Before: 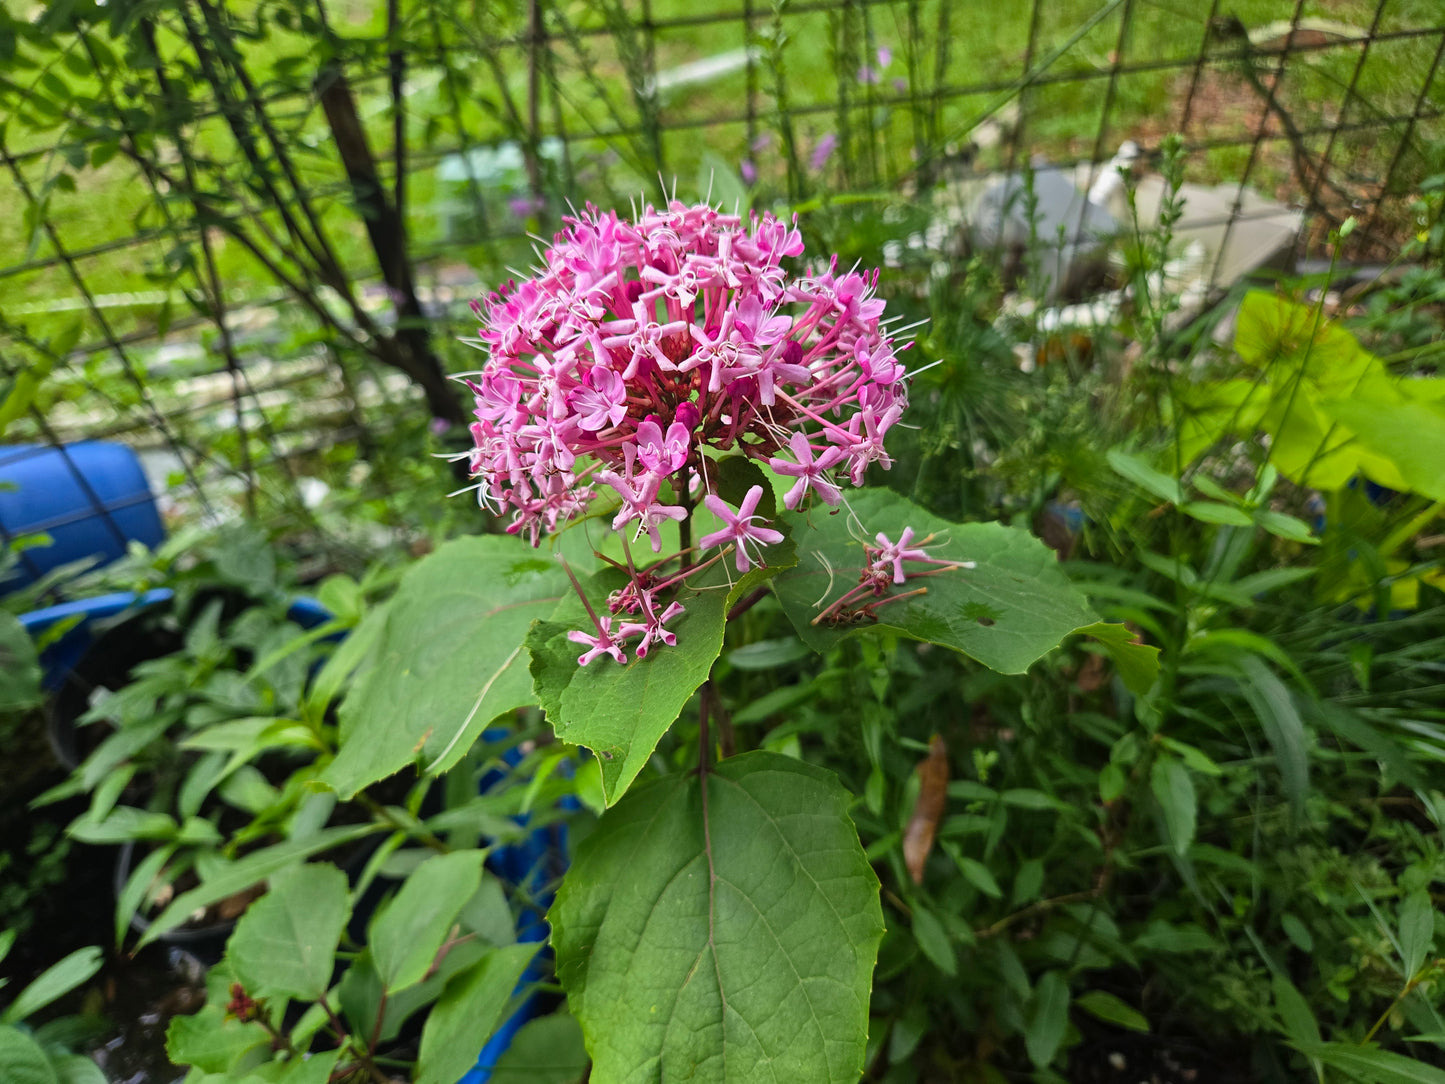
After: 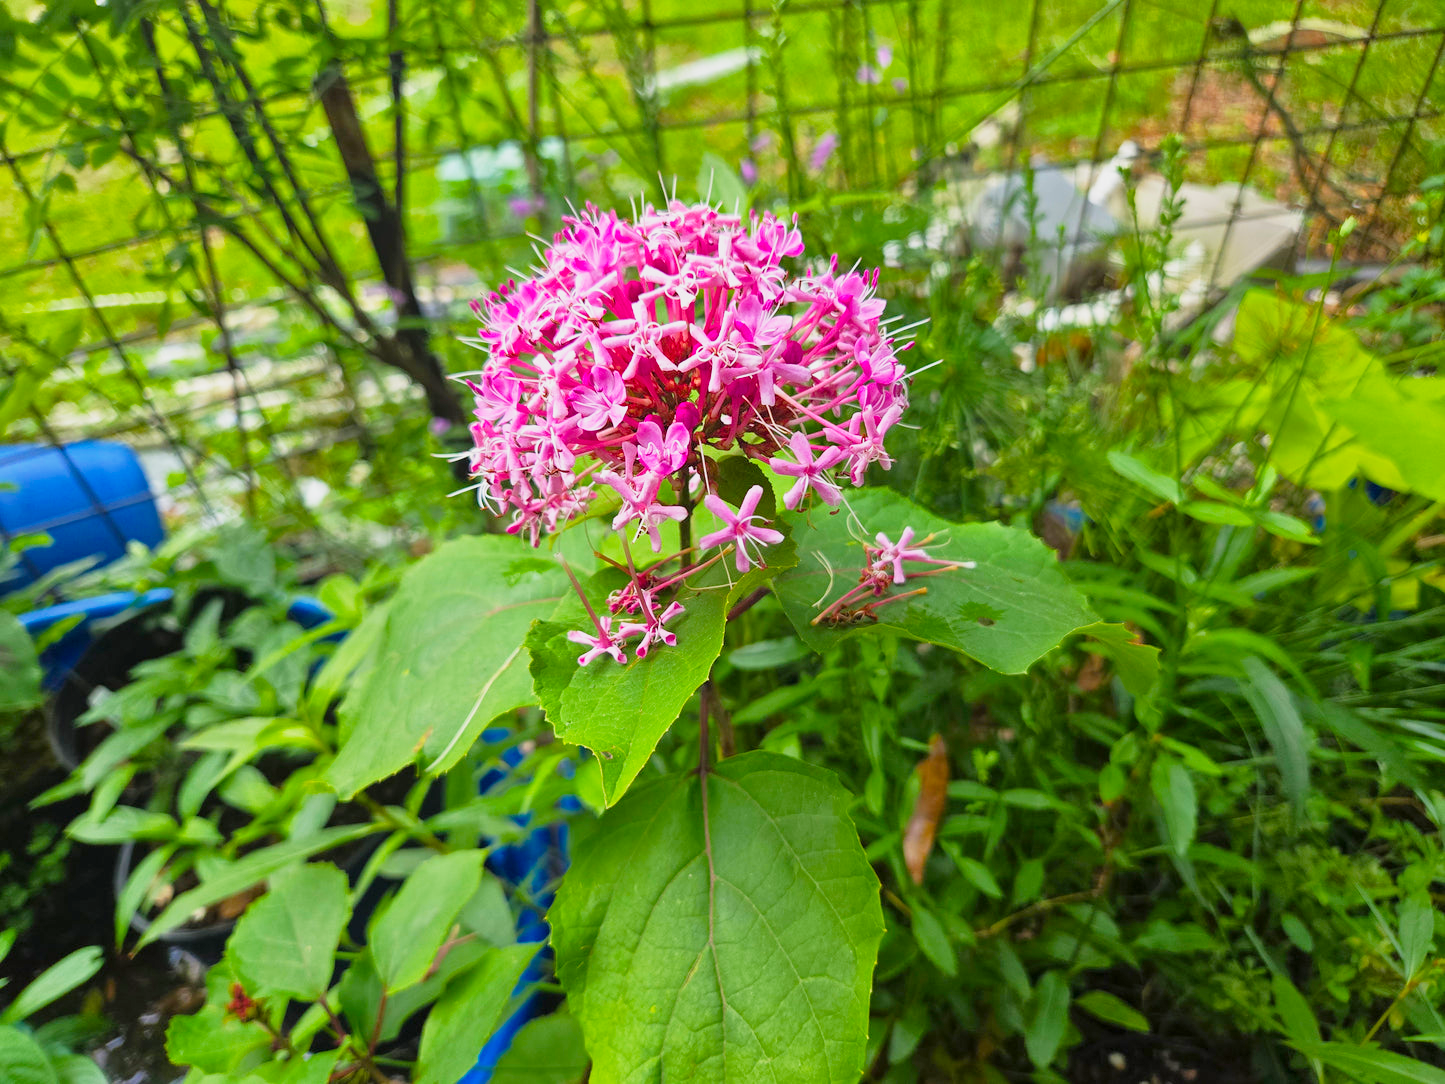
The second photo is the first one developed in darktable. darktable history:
color balance rgb: perceptual saturation grading › global saturation 25.532%, perceptual brilliance grading › global brilliance 12.016%
tone equalizer: -8 EV 0.286 EV, -7 EV 0.43 EV, -6 EV 0.398 EV, -5 EV 0.285 EV, -3 EV -0.254 EV, -2 EV -0.418 EV, -1 EV -0.442 EV, +0 EV -0.255 EV, edges refinement/feathering 500, mask exposure compensation -1.57 EV, preserve details no
base curve: curves: ch0 [(0, 0) (0.088, 0.125) (0.176, 0.251) (0.354, 0.501) (0.613, 0.749) (1, 0.877)], preserve colors none
